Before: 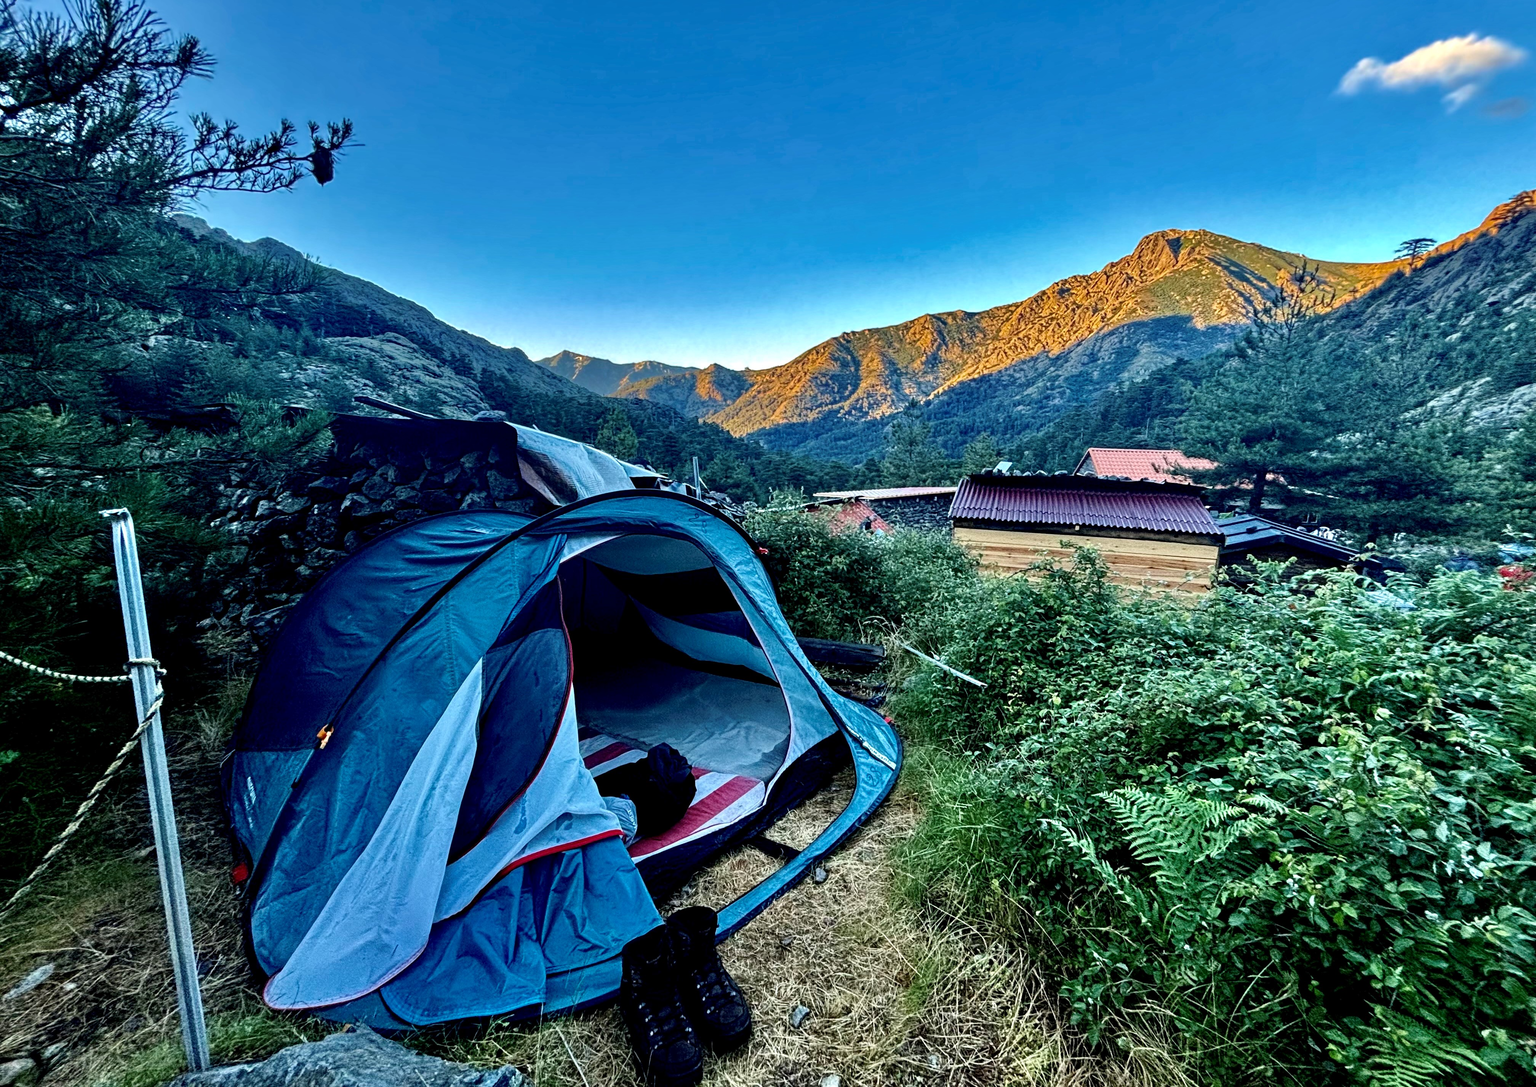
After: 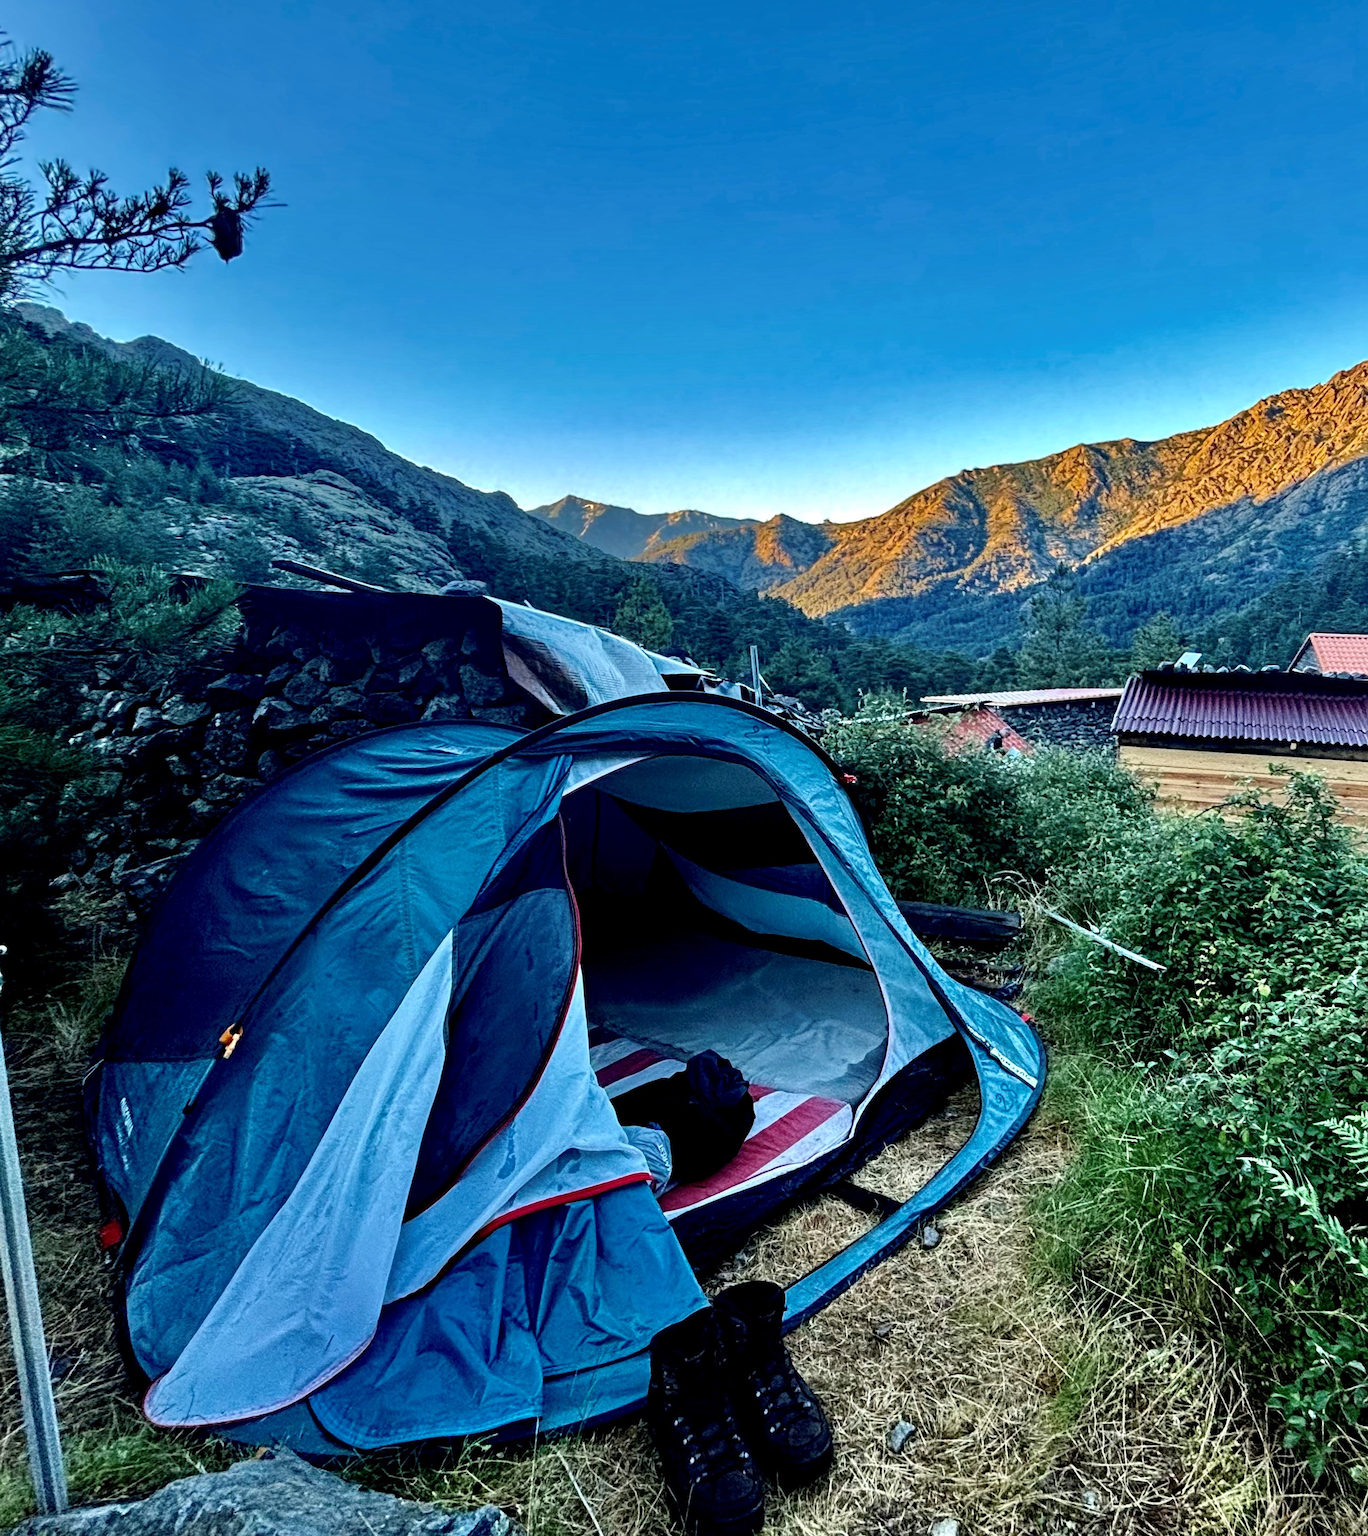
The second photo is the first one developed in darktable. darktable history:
crop: left 10.557%, right 26.39%
